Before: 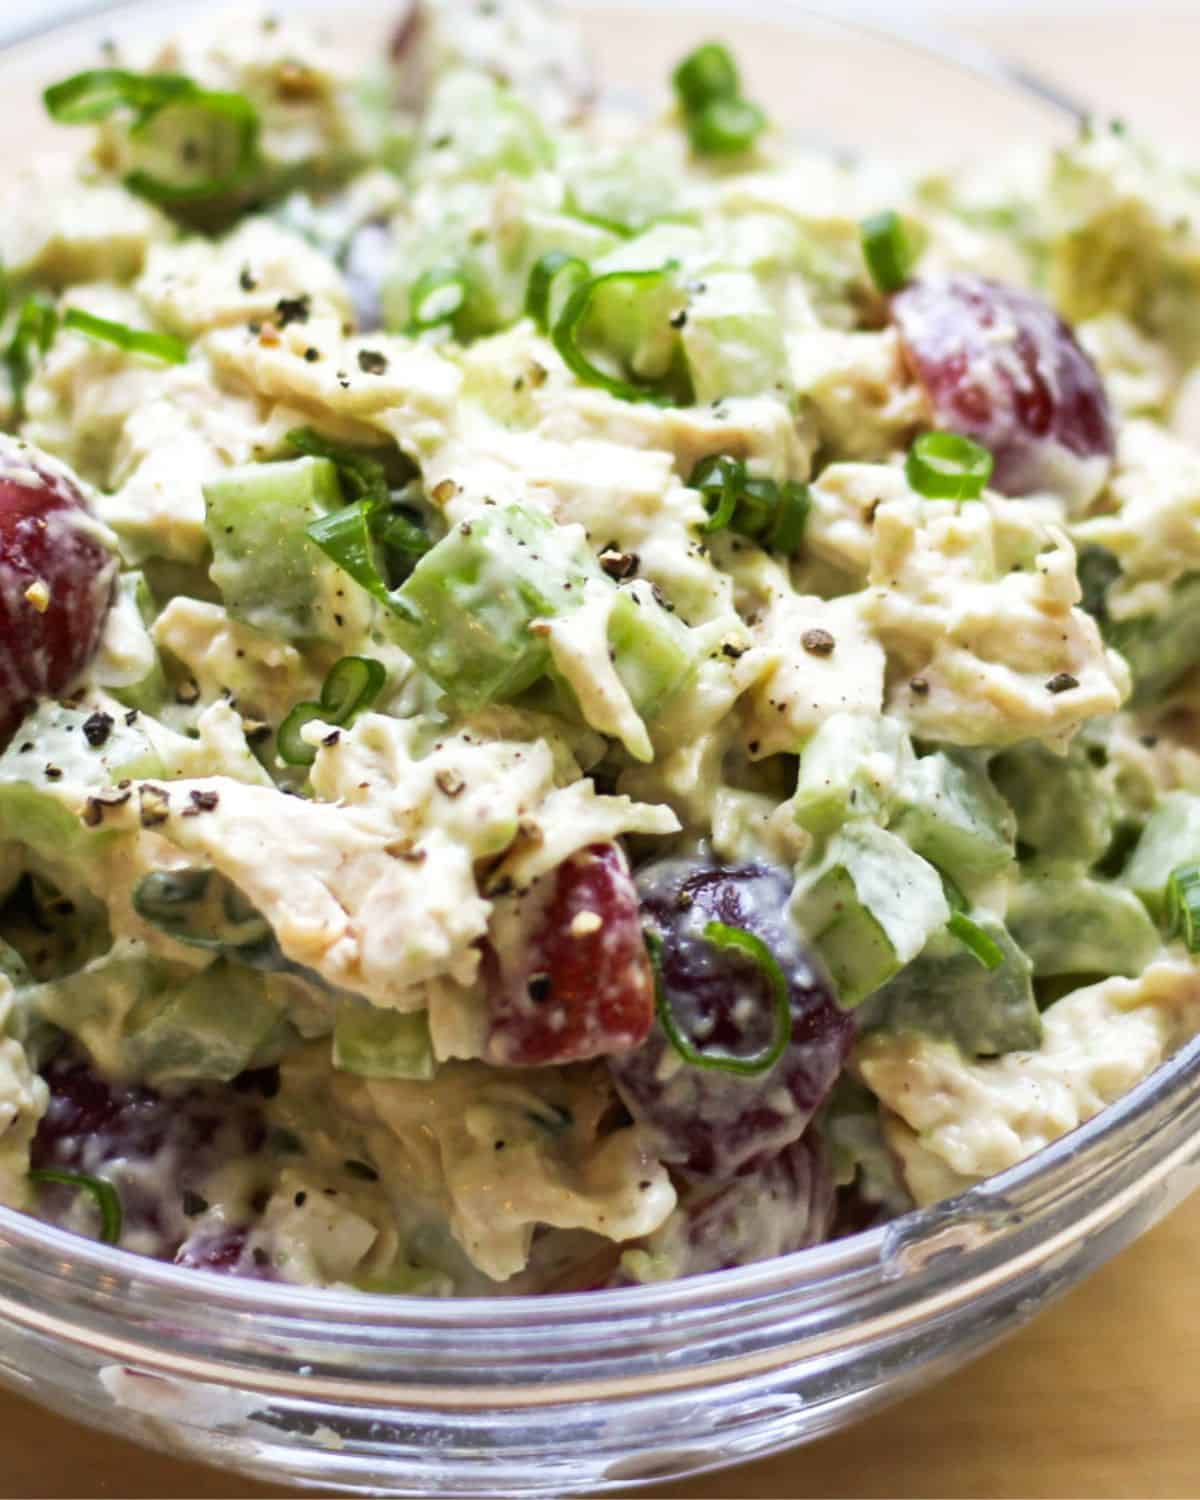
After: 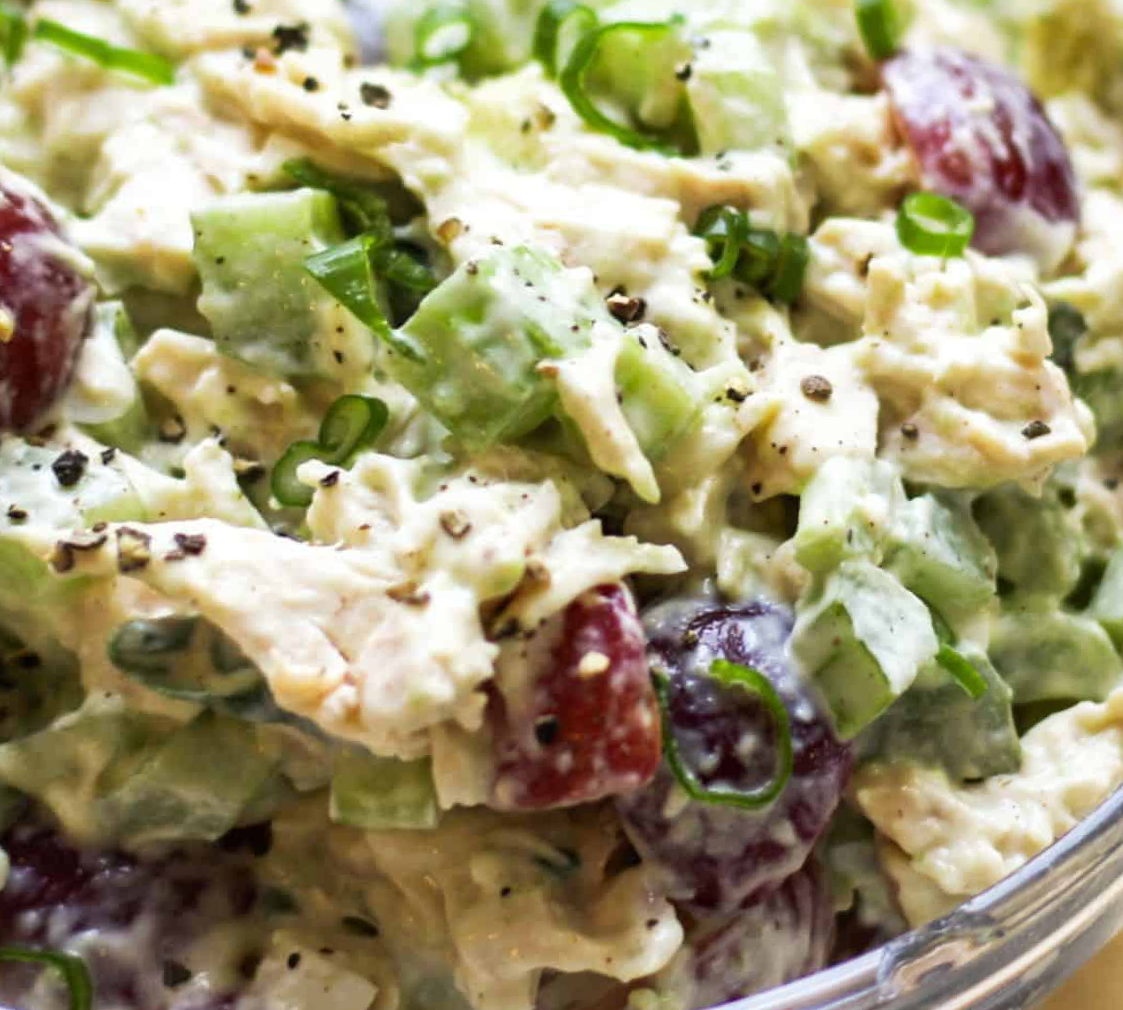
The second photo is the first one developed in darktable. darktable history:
rotate and perspective: rotation -0.013°, lens shift (vertical) -0.027, lens shift (horizontal) 0.178, crop left 0.016, crop right 0.989, crop top 0.082, crop bottom 0.918
crop and rotate: left 2.991%, top 13.302%, right 1.981%, bottom 12.636%
